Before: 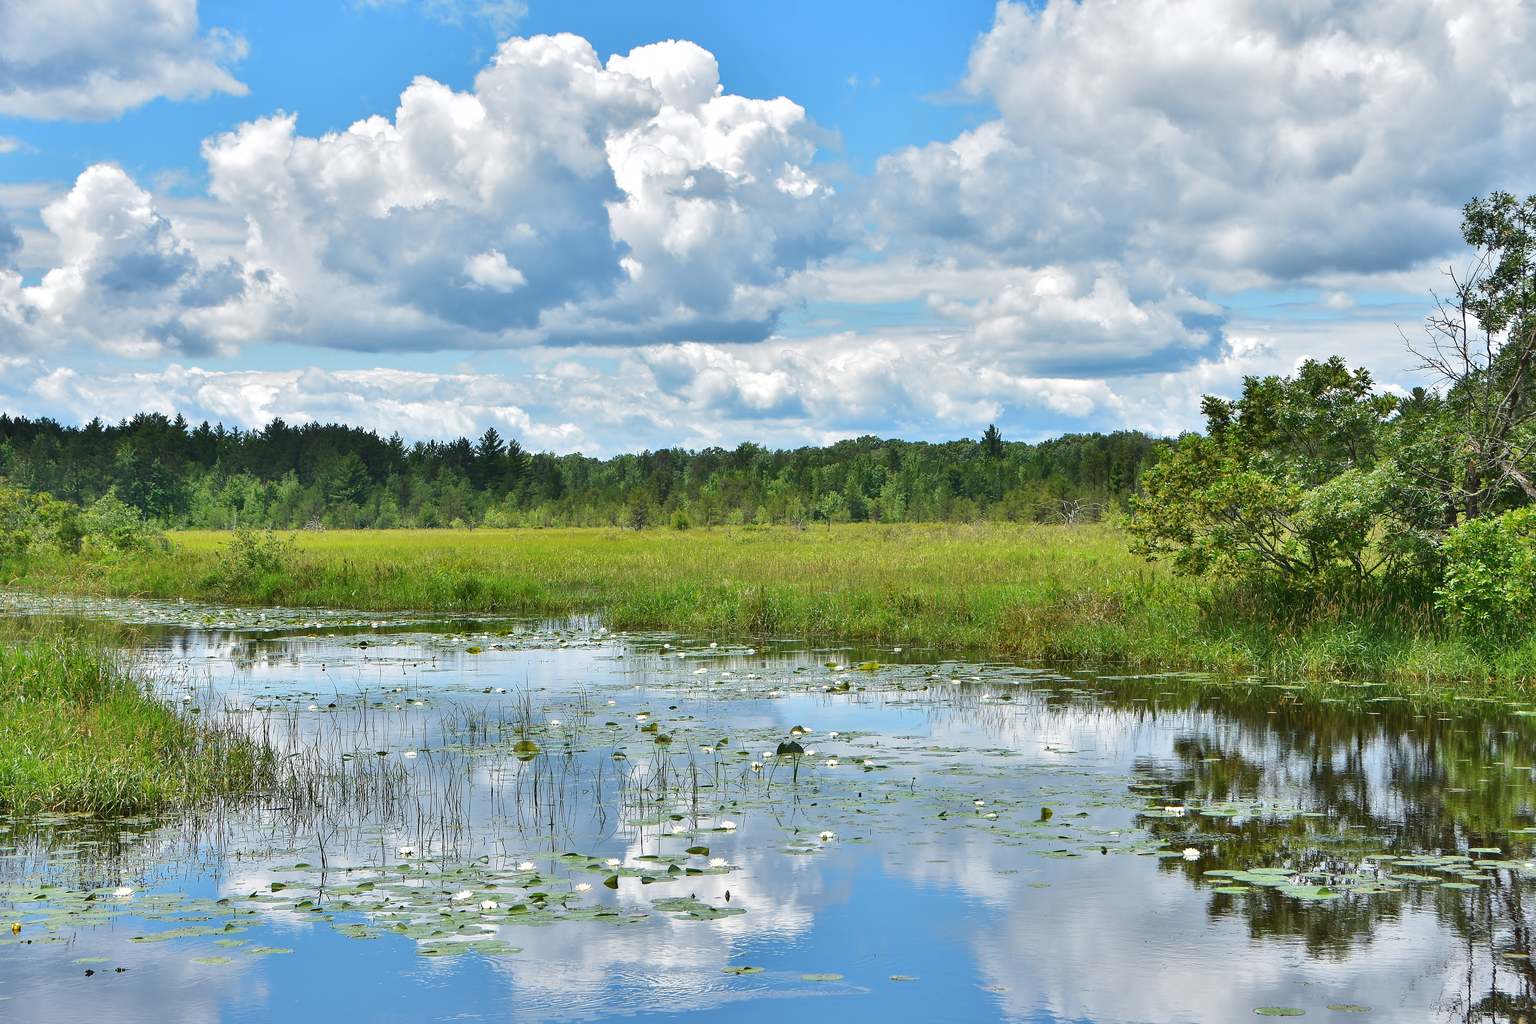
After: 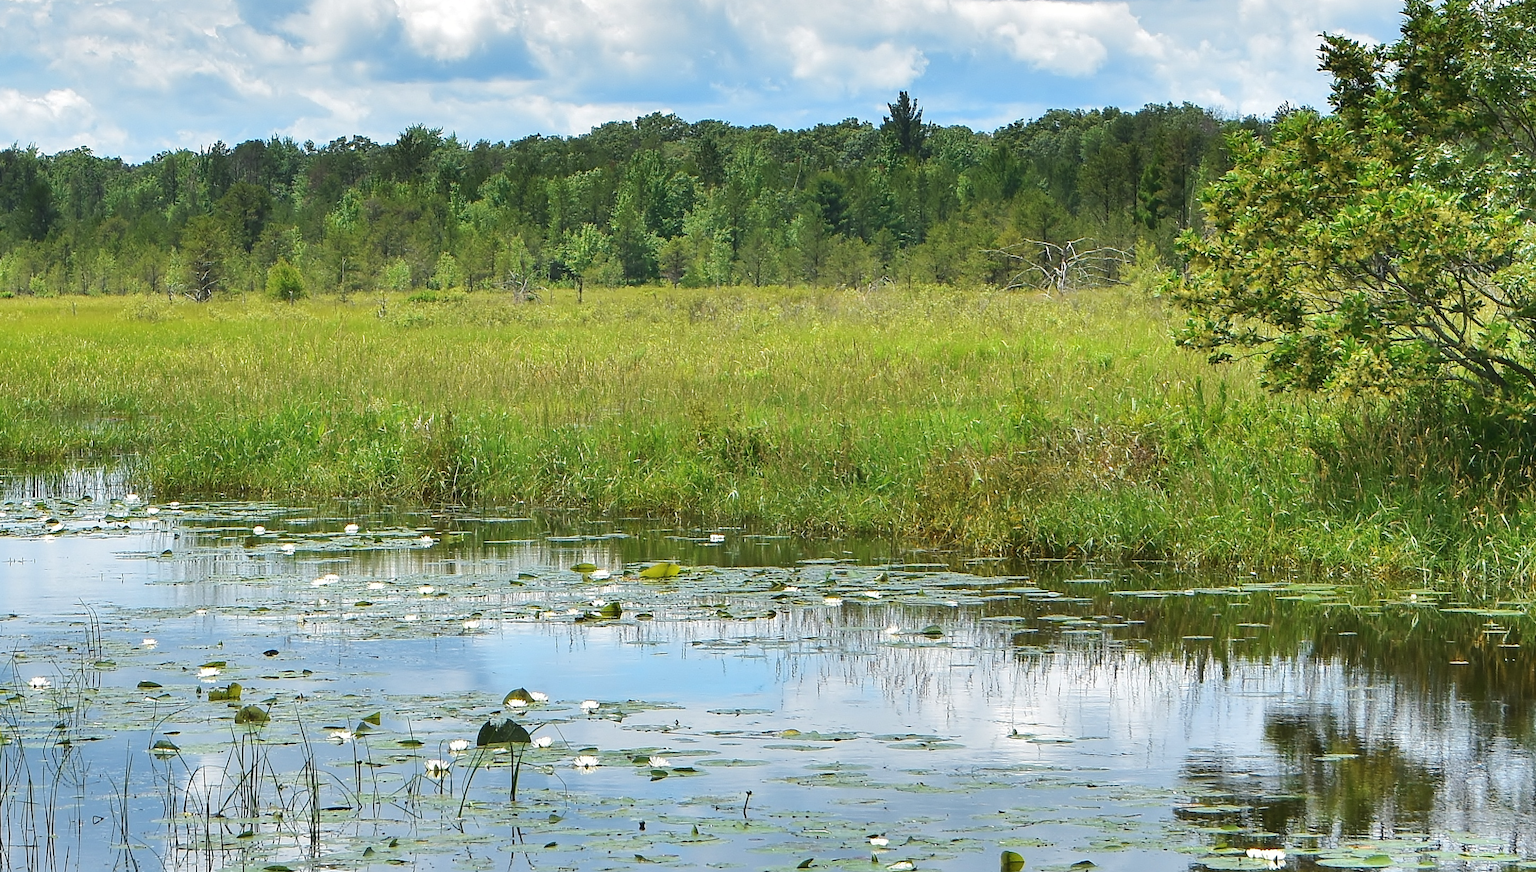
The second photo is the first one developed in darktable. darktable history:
crop: left 34.919%, top 36.976%, right 14.652%, bottom 20.02%
tone equalizer: edges refinement/feathering 500, mask exposure compensation -1.57 EV, preserve details no
contrast brightness saturation: contrast 0.047, brightness 0.058, saturation 0.013
